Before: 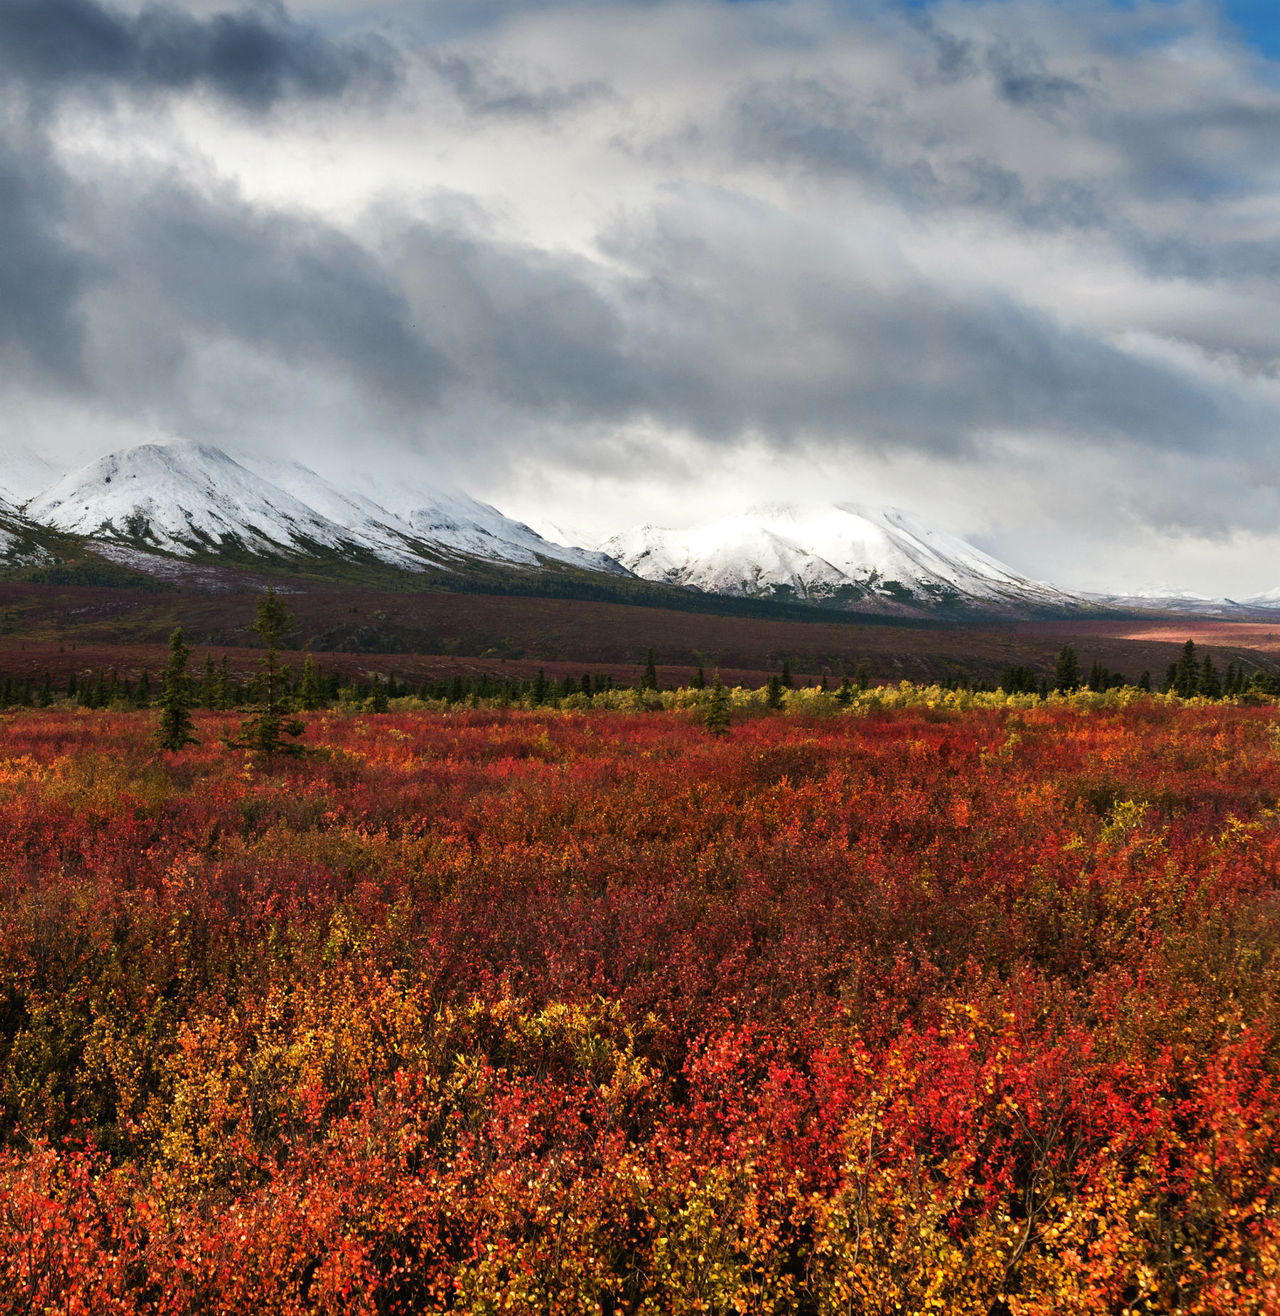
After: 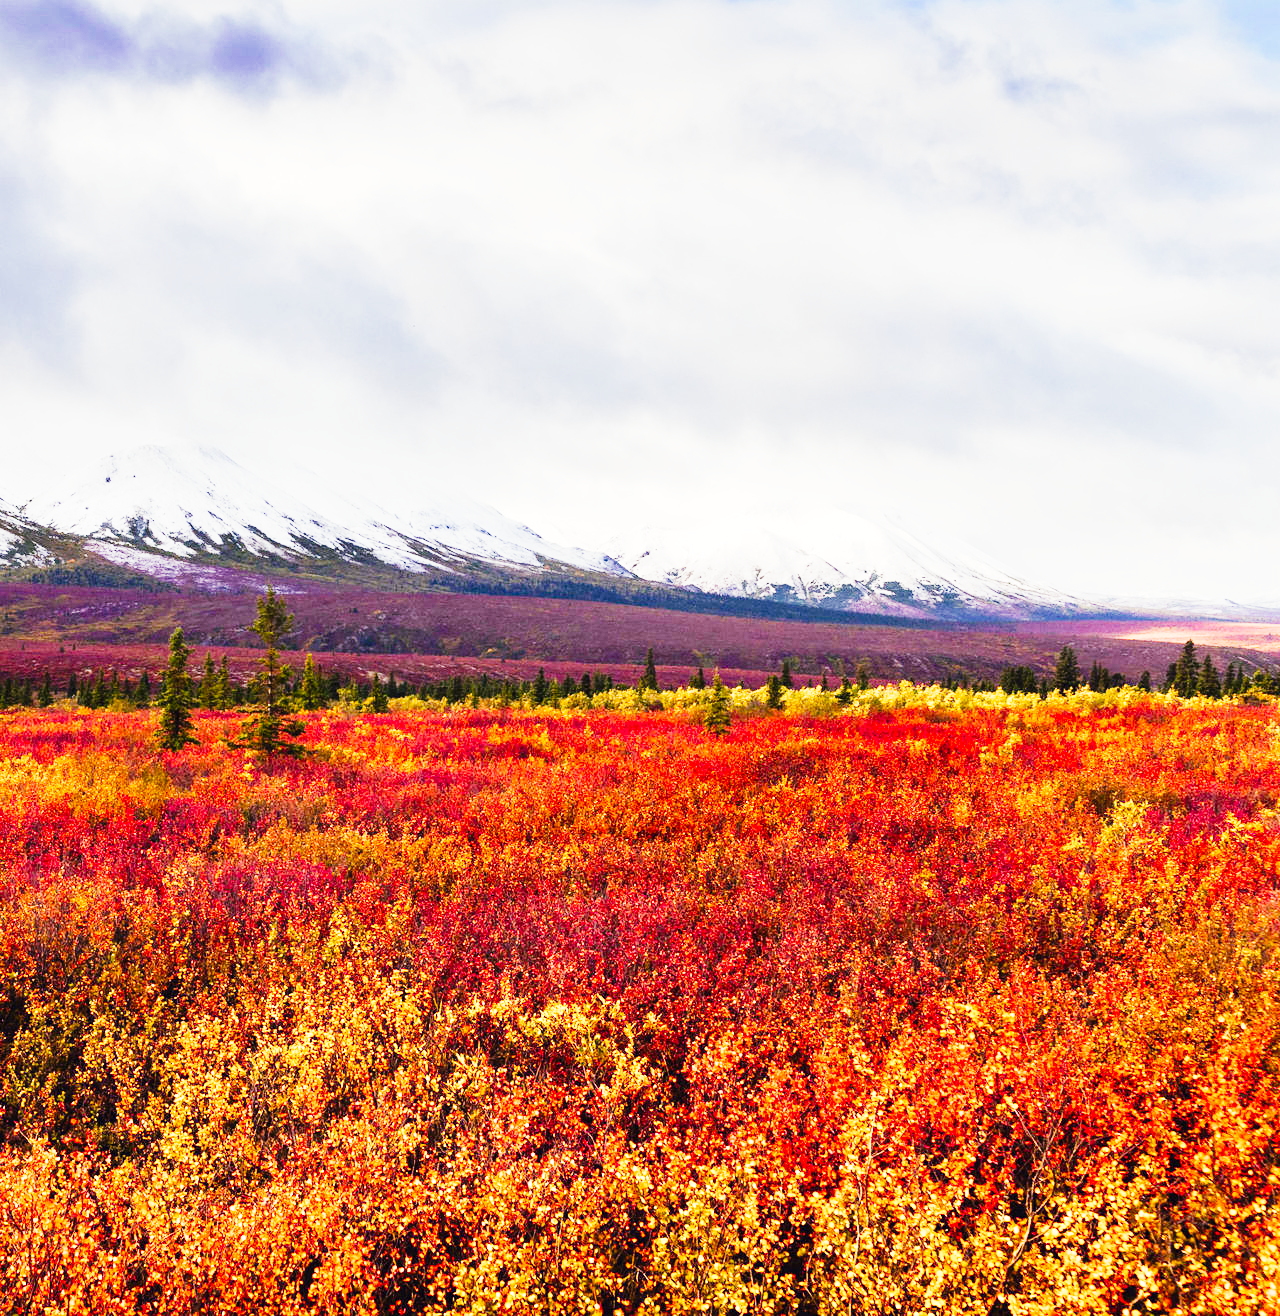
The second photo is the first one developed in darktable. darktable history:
color balance rgb: shadows lift › luminance -21.744%, shadows lift › chroma 8.894%, shadows lift › hue 283.65°, highlights gain › chroma 1.087%, highlights gain › hue 60.11°, perceptual saturation grading › global saturation 20%, perceptual saturation grading › highlights -24.822%, perceptual saturation grading › shadows 23.991%
tone curve: curves: ch0 [(0, 0) (0.417, 0.851) (1, 1)], preserve colors none
